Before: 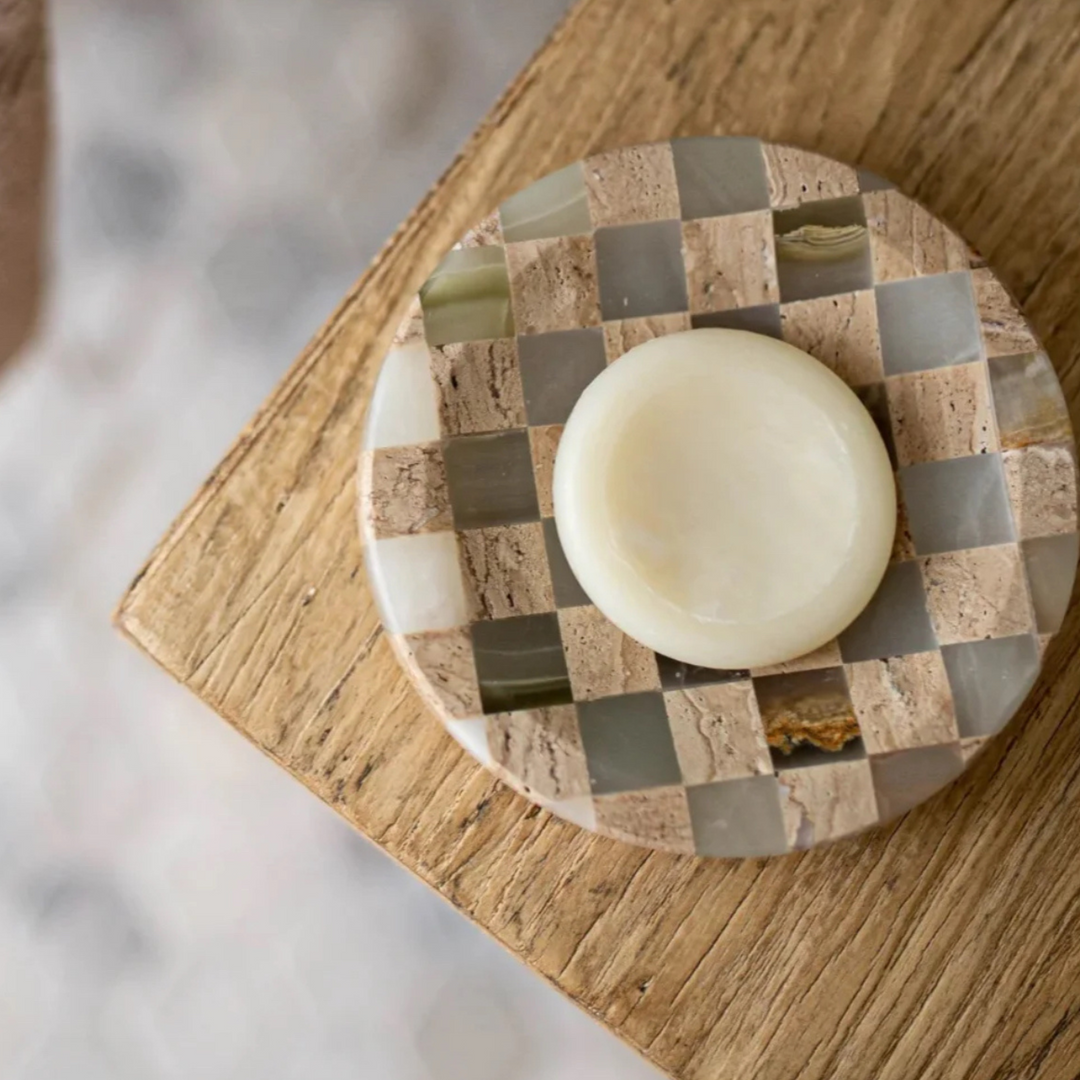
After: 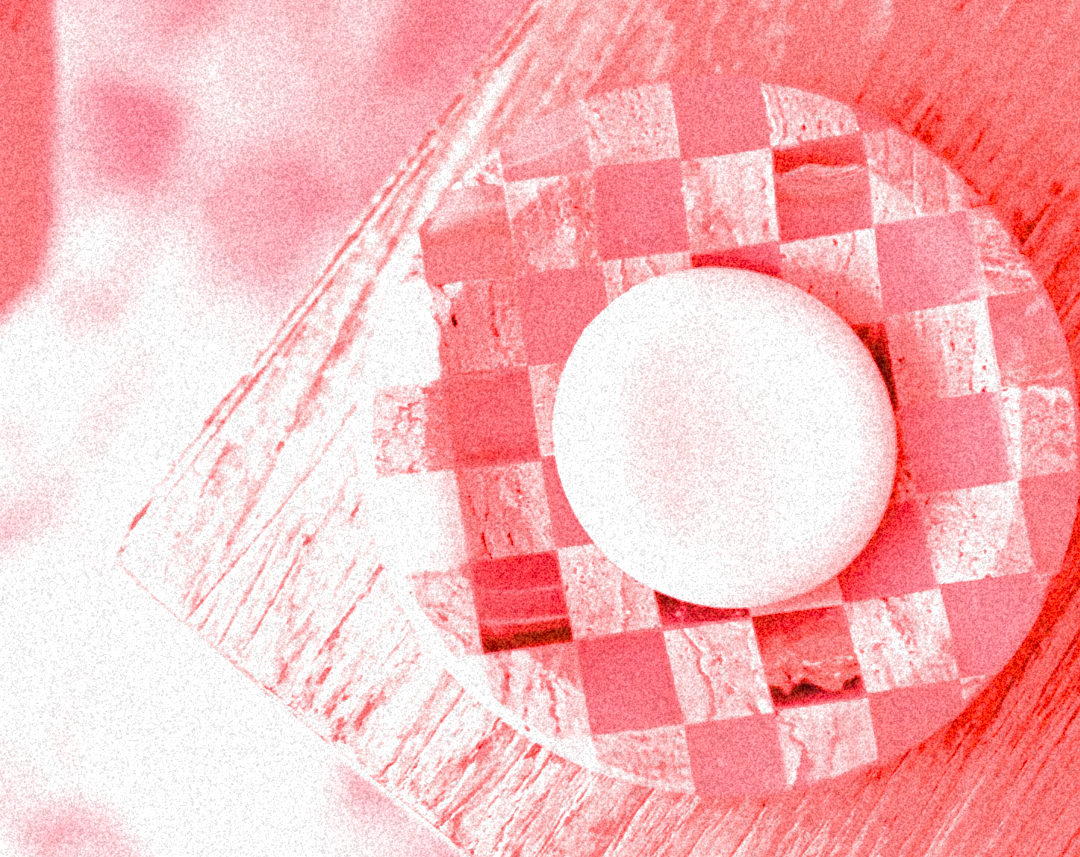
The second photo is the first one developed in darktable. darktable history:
crop and rotate: top 5.667%, bottom 14.937%
filmic rgb: black relative exposure -7.65 EV, white relative exposure 4.56 EV, hardness 3.61, color science v6 (2022)
grain: coarseness 46.9 ISO, strength 50.21%, mid-tones bias 0%
white balance: red 4.26, blue 1.802
